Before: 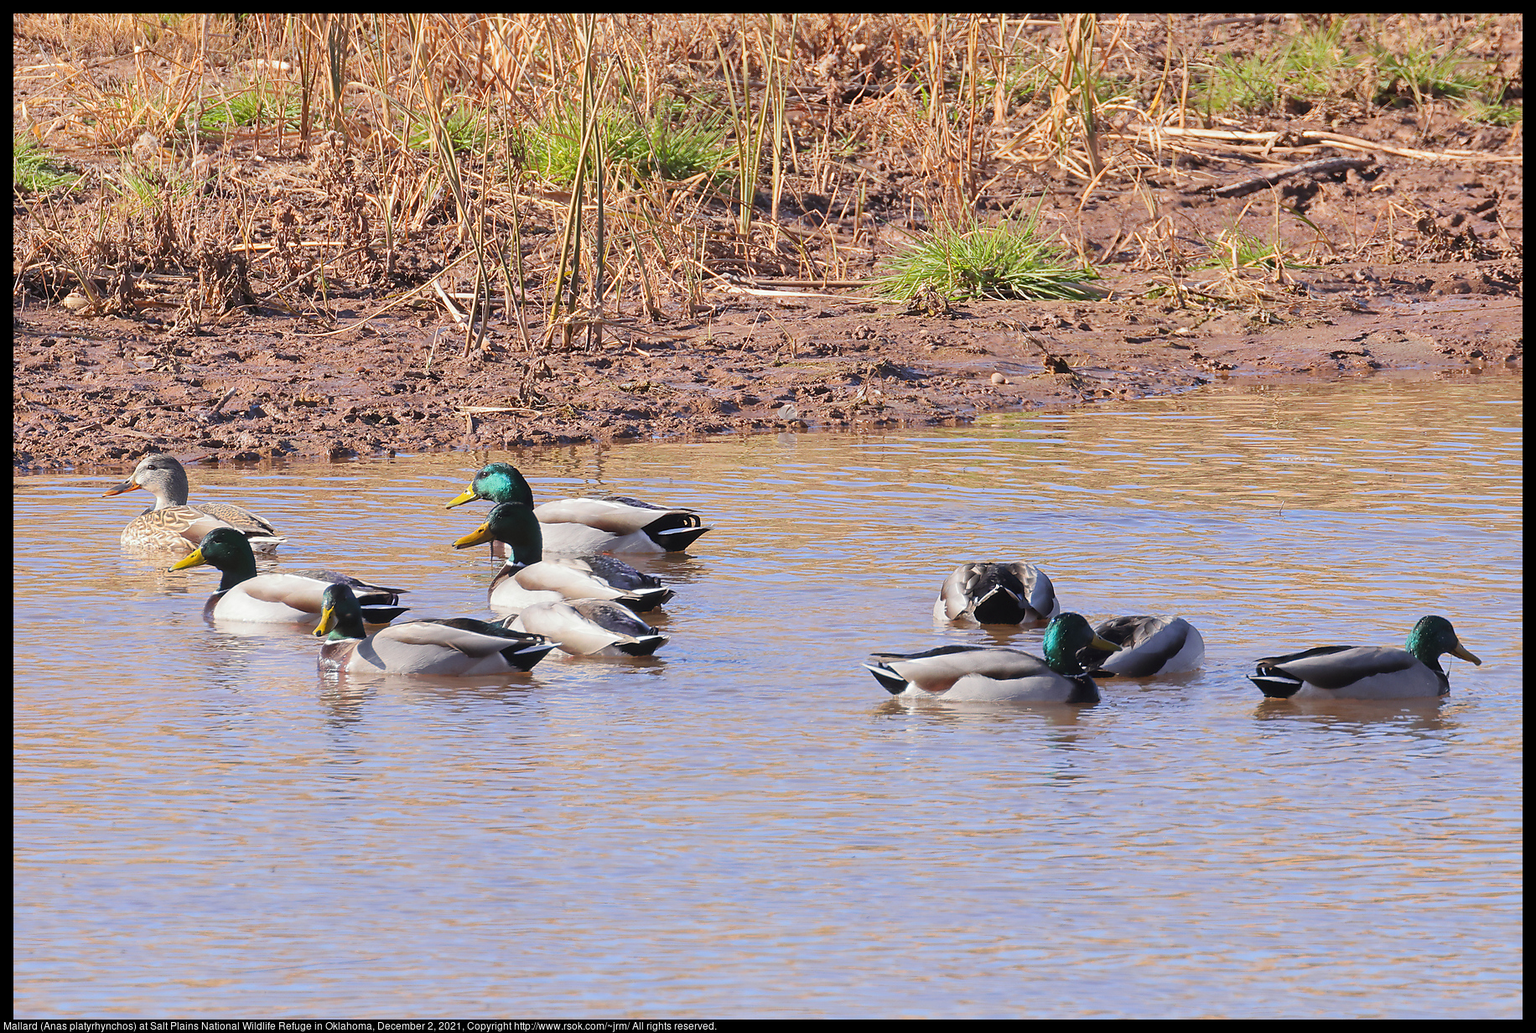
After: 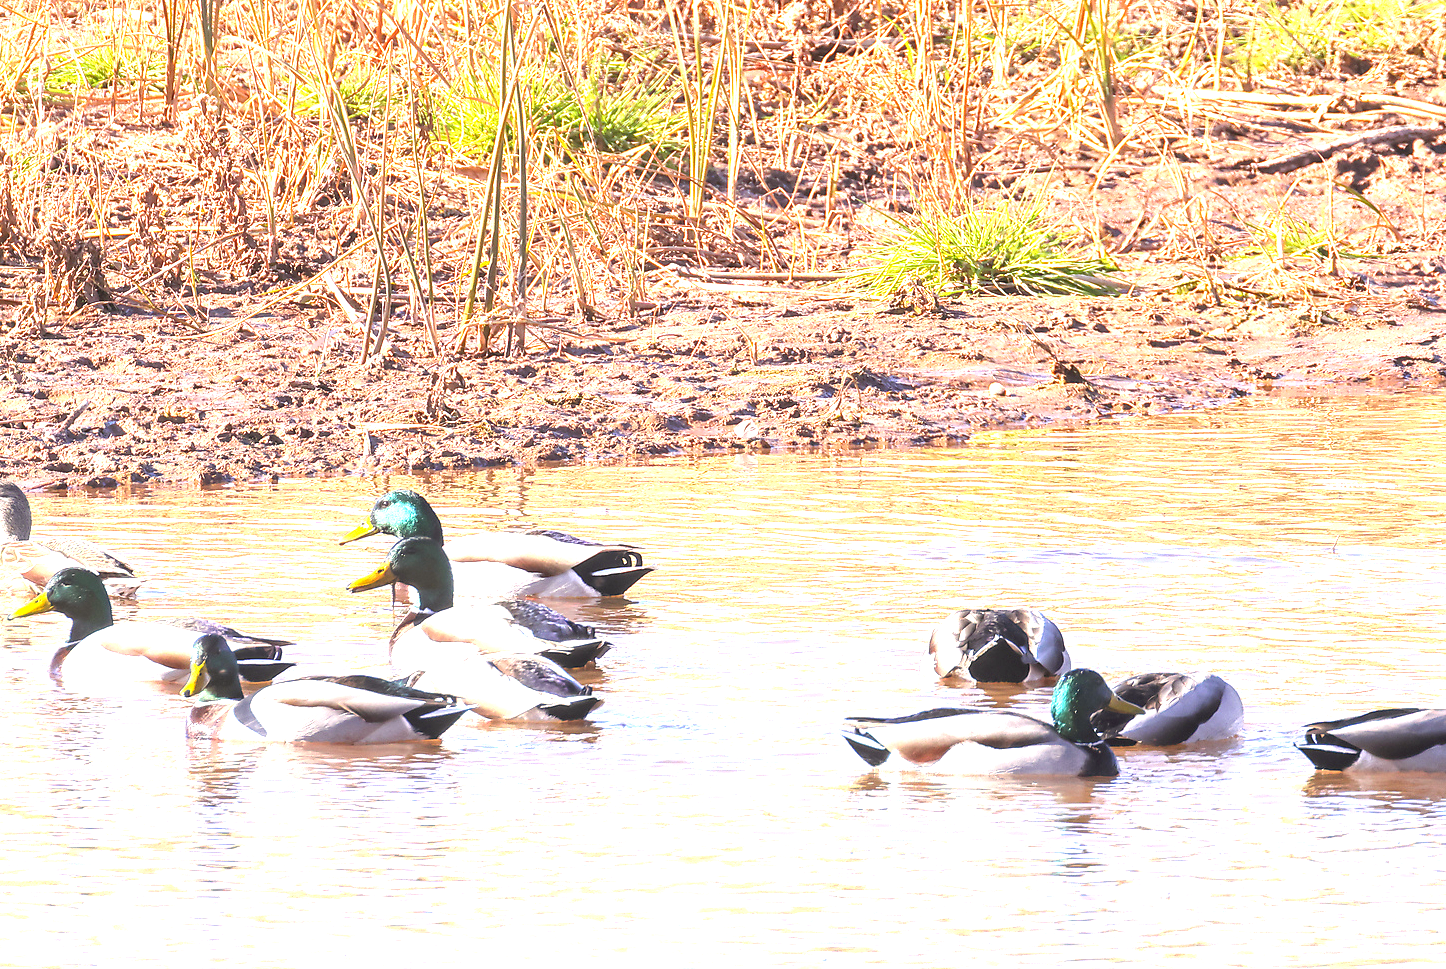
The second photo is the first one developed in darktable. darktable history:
exposure: black level correction 0, exposure 1.614 EV, compensate highlight preservation false
local contrast: on, module defaults
crop and rotate: left 10.564%, top 5.075%, right 10.474%, bottom 16.24%
color correction: highlights a* 3.67, highlights b* 5.07
